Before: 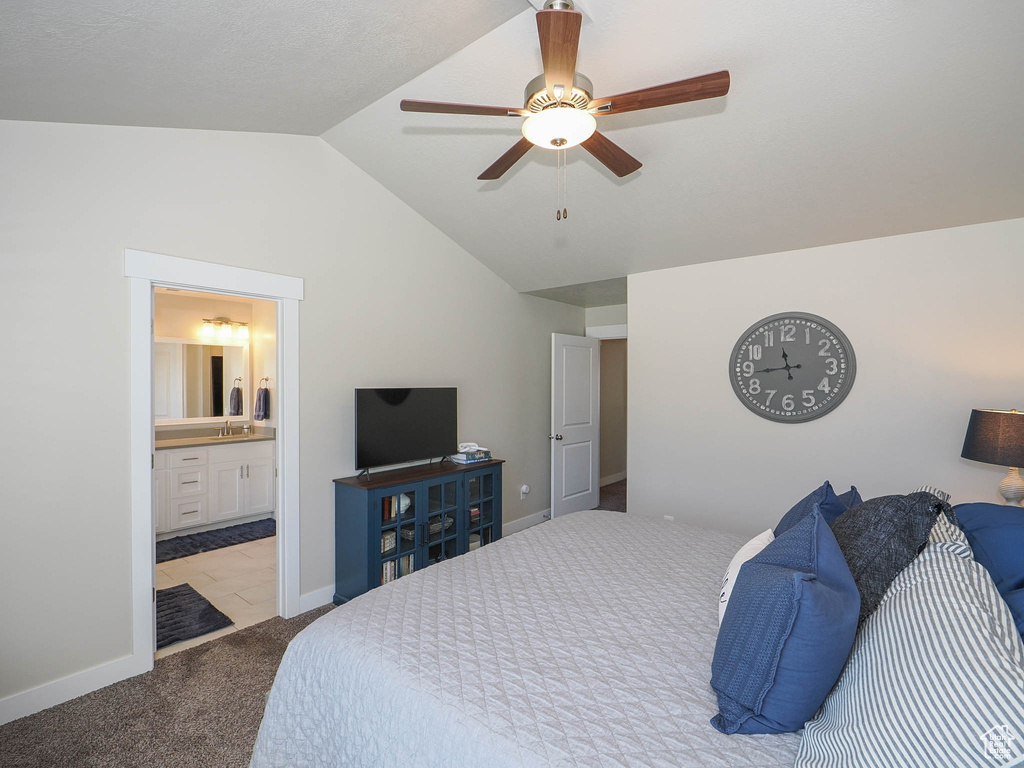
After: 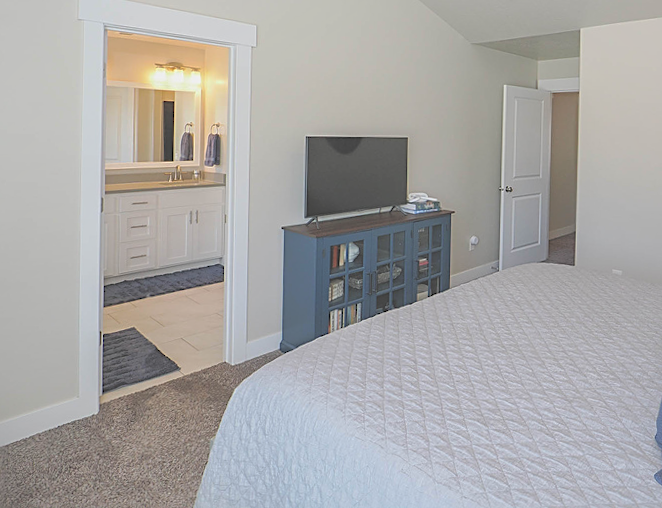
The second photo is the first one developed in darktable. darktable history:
sharpen: on, module defaults
exposure: black level correction -0.014, exposure -0.19 EV, compensate highlight preservation false
crop and rotate: angle -1.19°, left 3.569%, top 32.031%, right 29.924%
shadows and highlights: highlights color adjustment 55.92%
contrast brightness saturation: brightness 0.285
